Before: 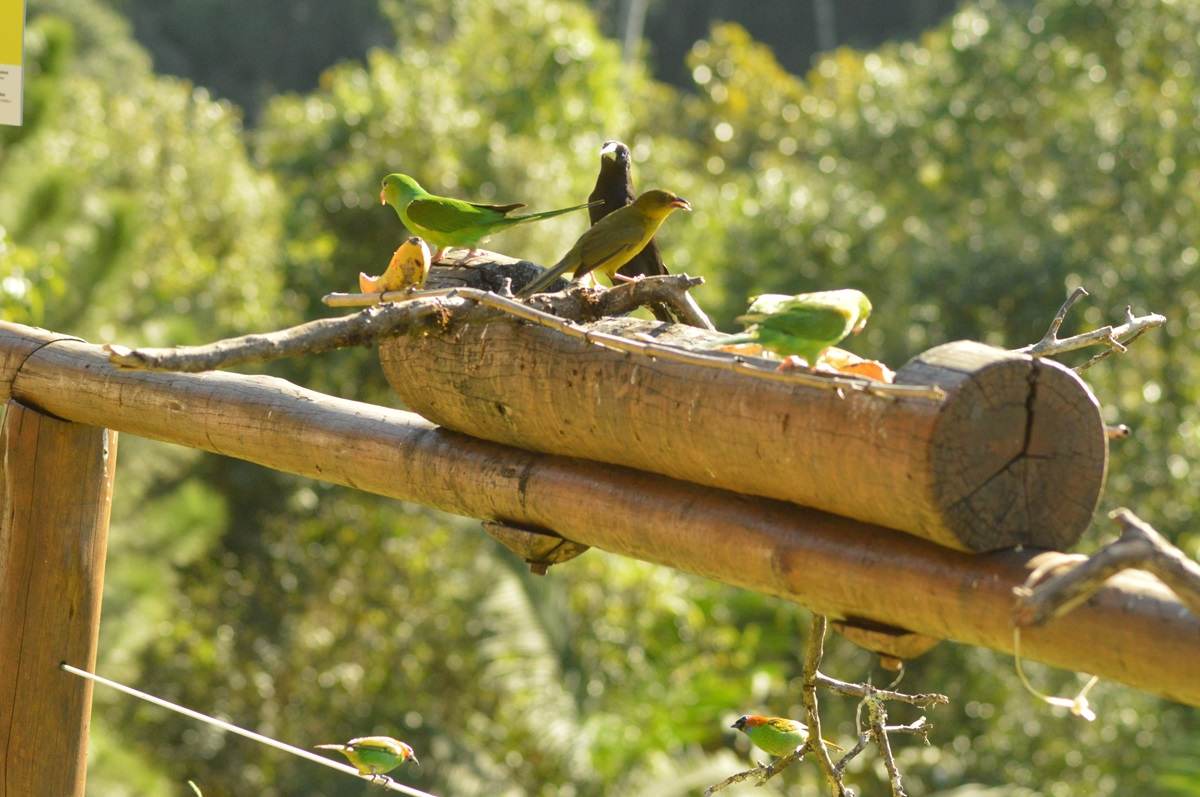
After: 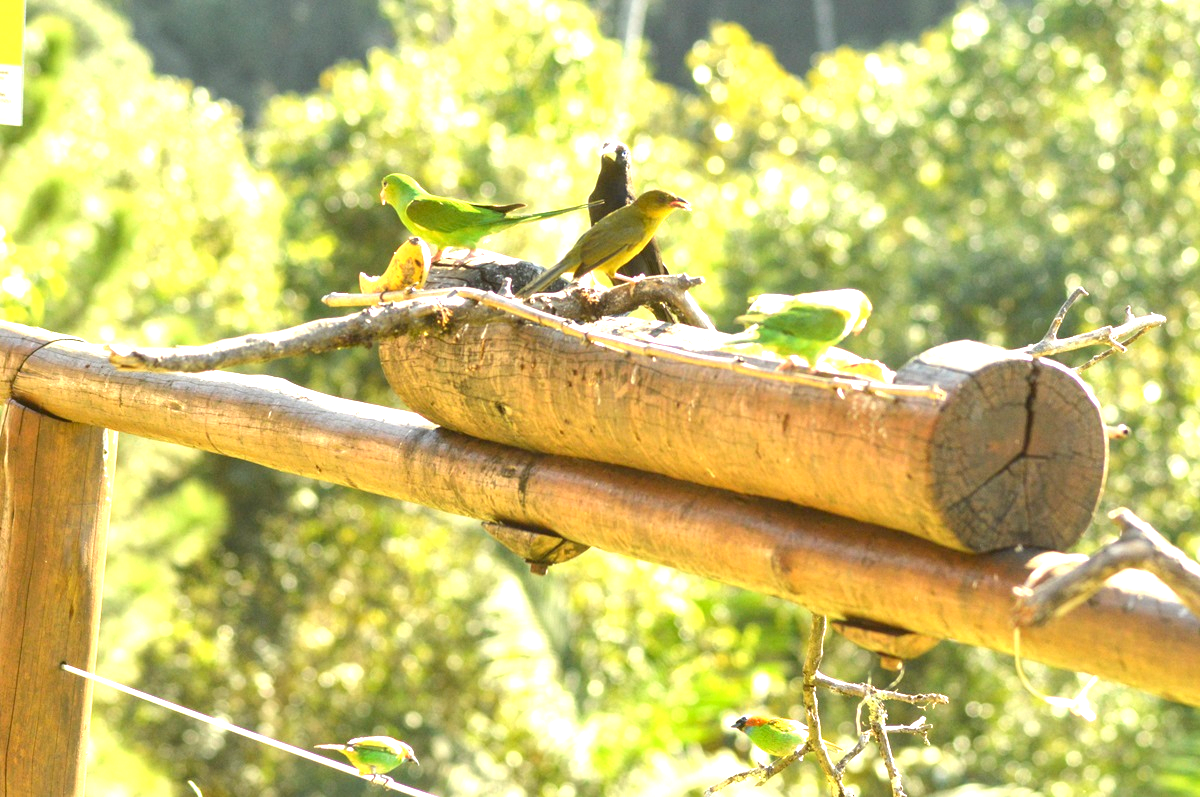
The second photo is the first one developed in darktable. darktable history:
exposure: black level correction 0.001, exposure 1.398 EV, compensate exposure bias true, compensate highlight preservation false
local contrast: highlights 104%, shadows 100%, detail 119%, midtone range 0.2
